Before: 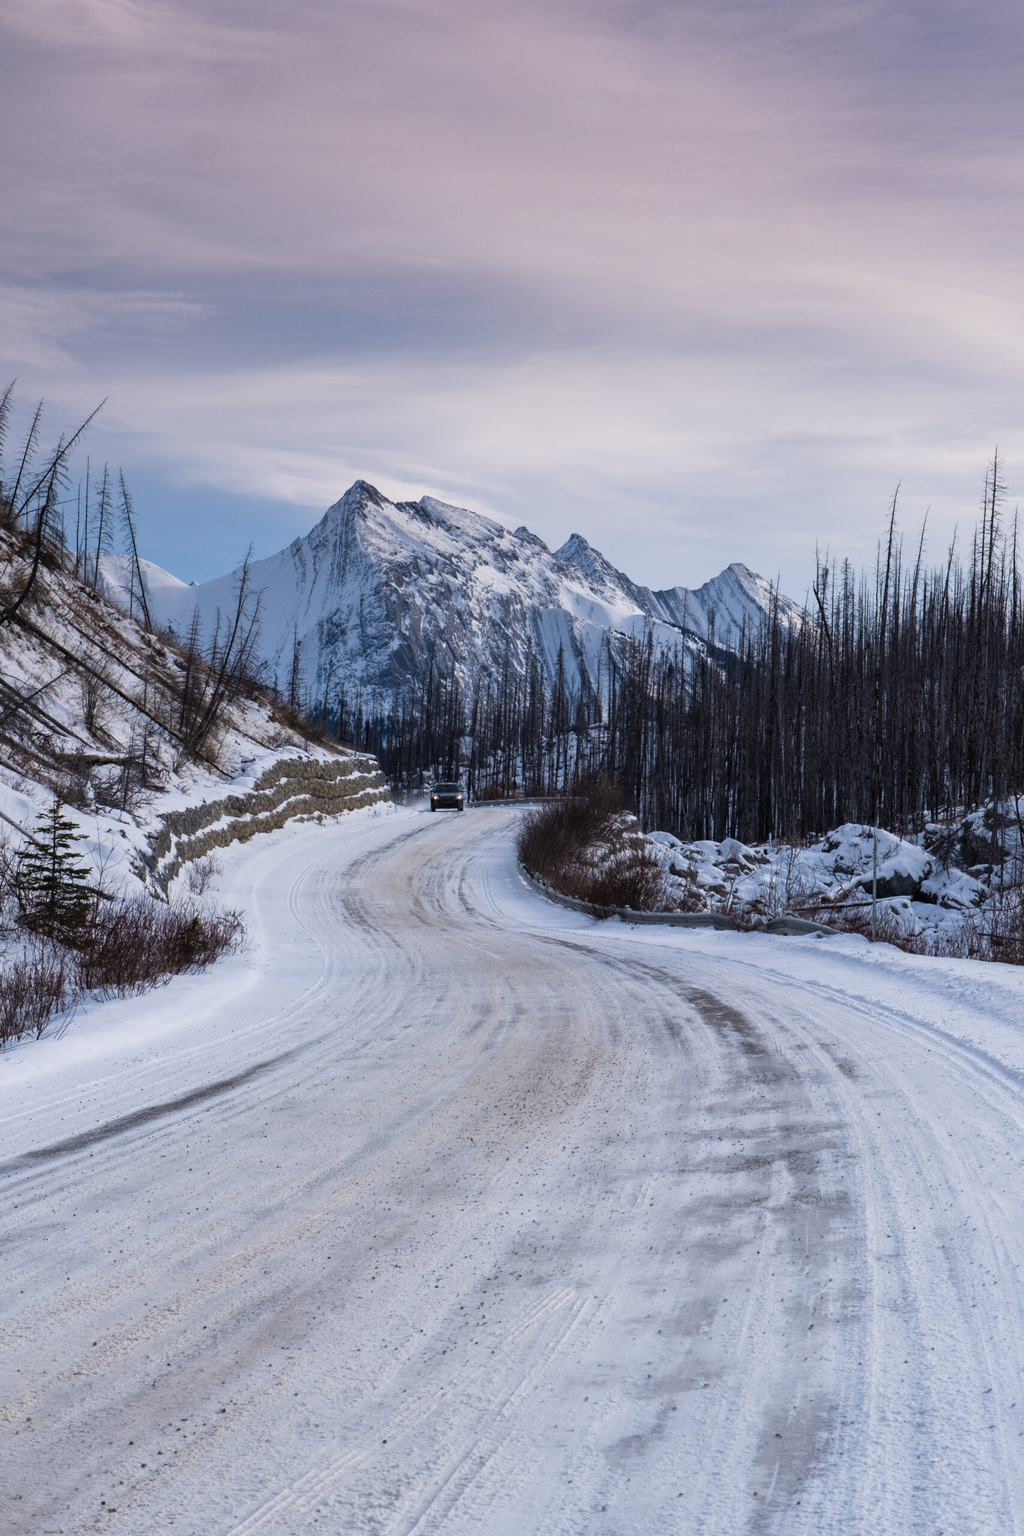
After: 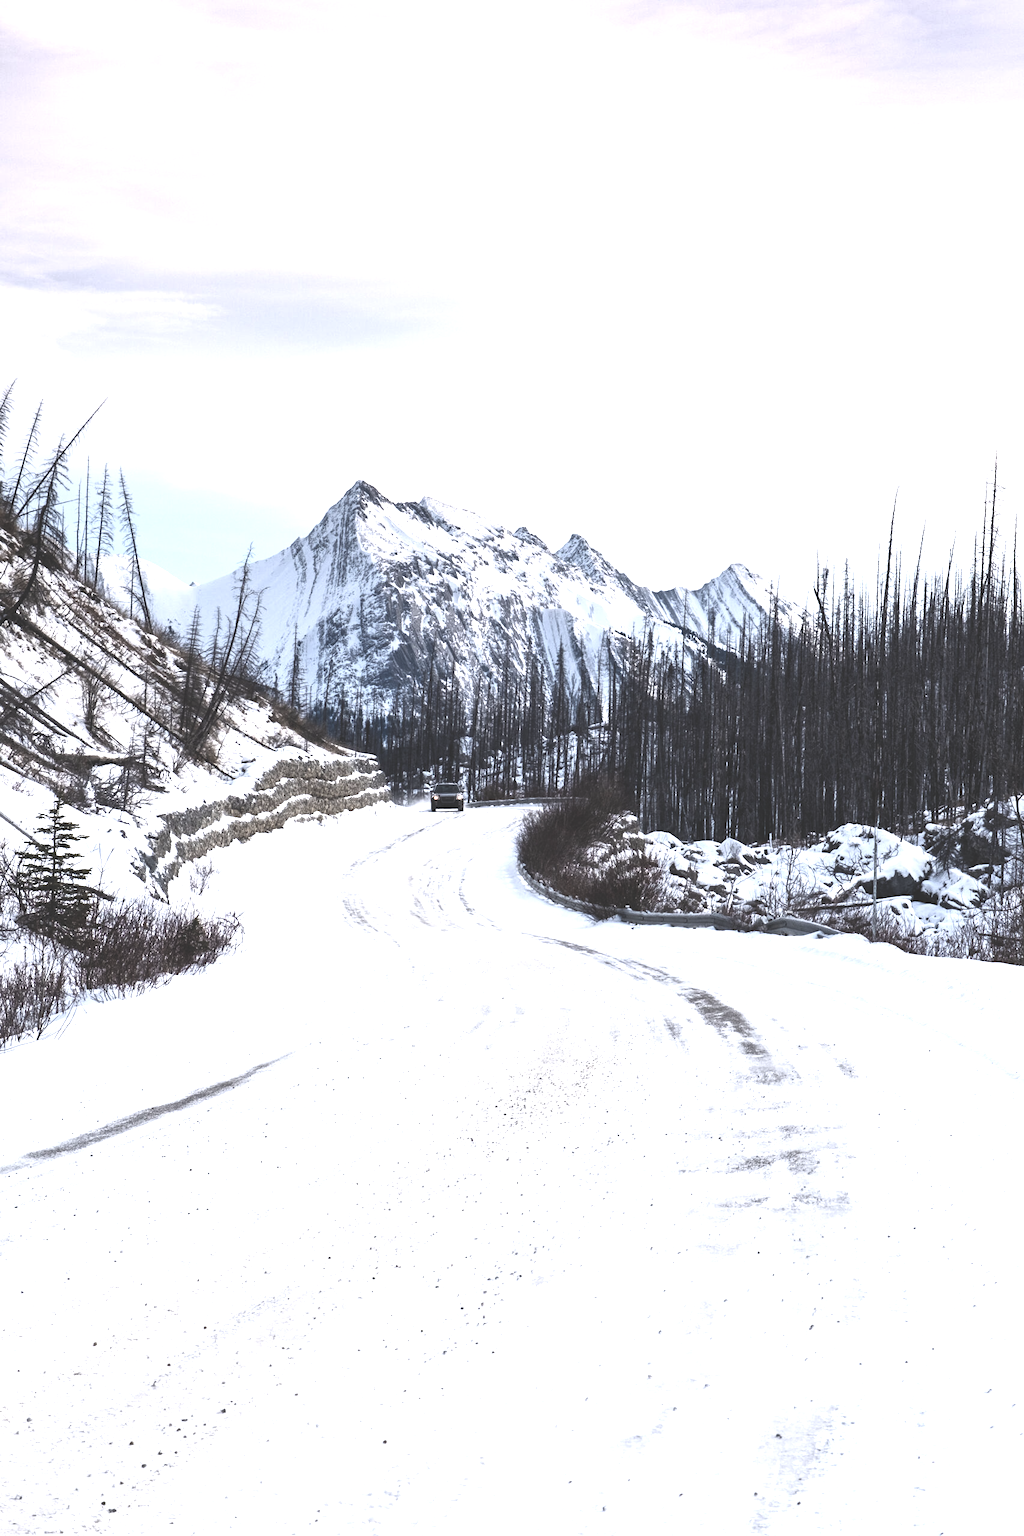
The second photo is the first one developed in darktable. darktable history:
contrast brightness saturation: contrast 0.573, brightness 0.577, saturation -0.327
exposure: black level correction -0.014, exposure -0.194 EV, compensate highlight preservation false
levels: levels [0, 0.43, 0.859]
